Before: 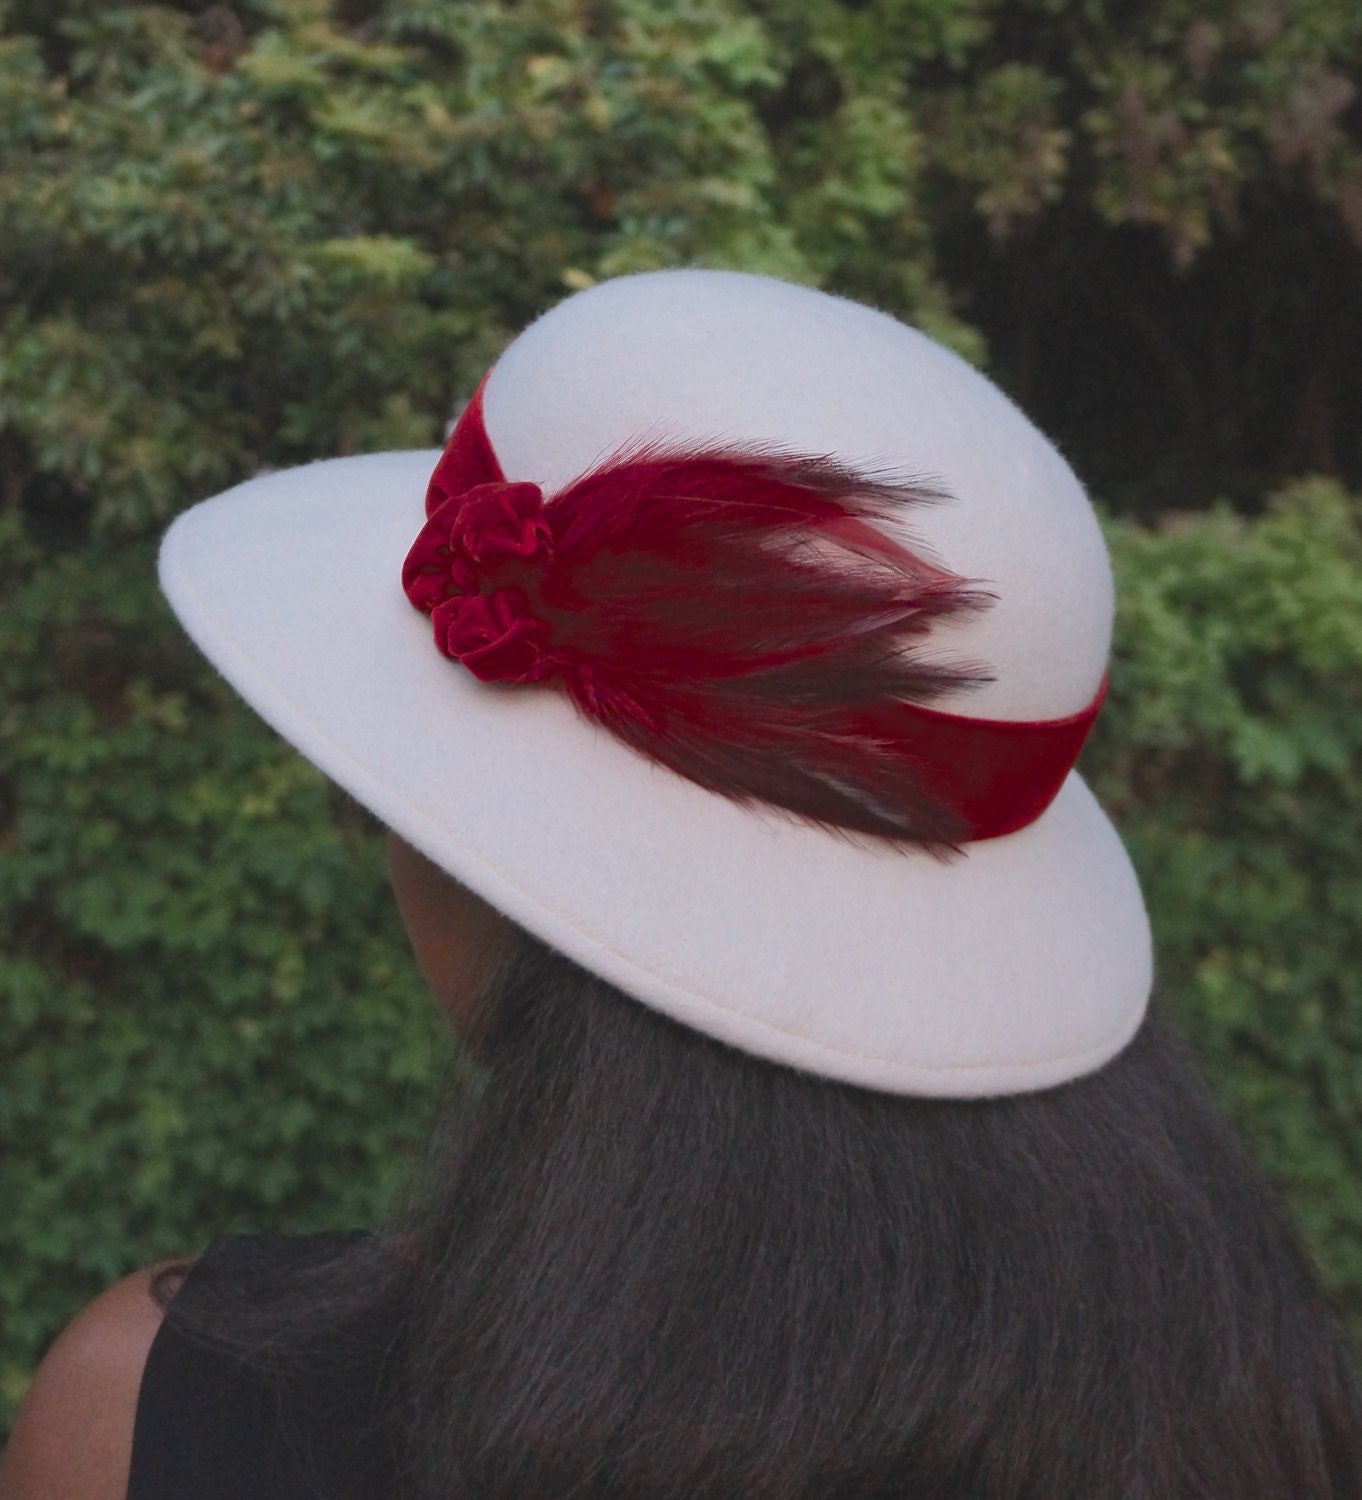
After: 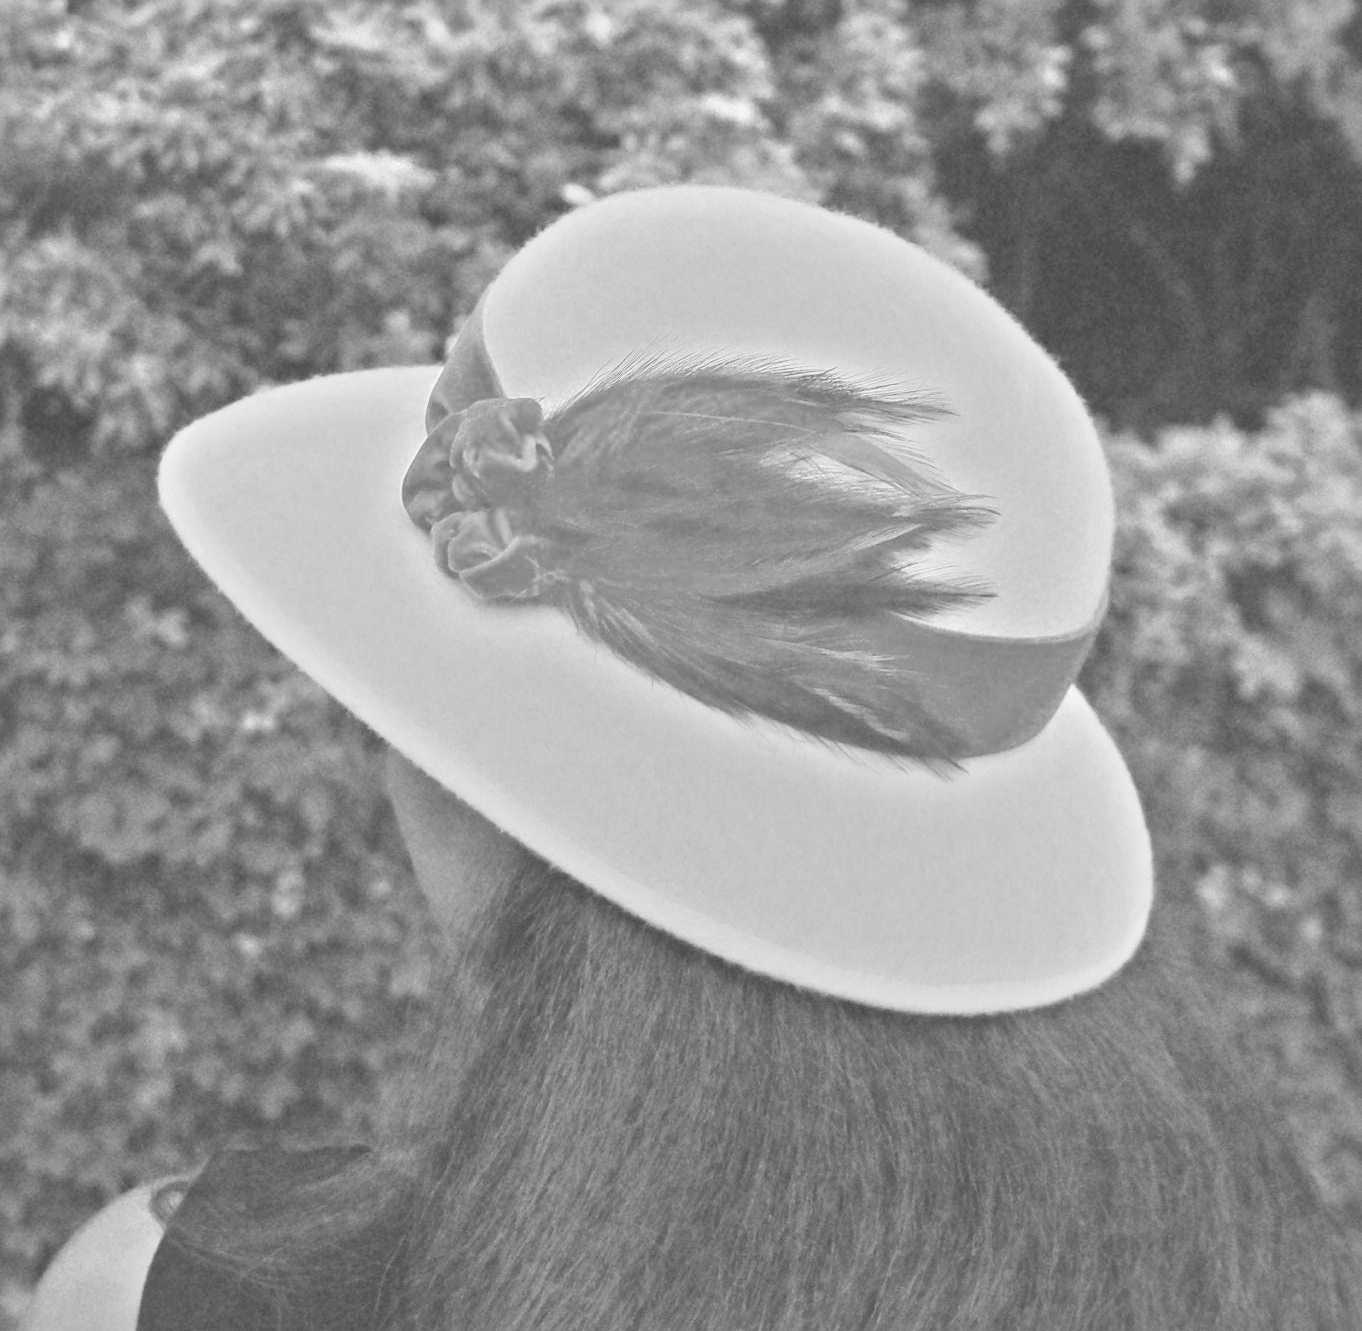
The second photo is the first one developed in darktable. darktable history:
white balance: red 4.26, blue 1.802
crop and rotate: top 5.609%, bottom 5.609%
monochrome: a -6.99, b 35.61, size 1.4
contrast brightness saturation: contrast -0.1, brightness 0.05, saturation 0.08
